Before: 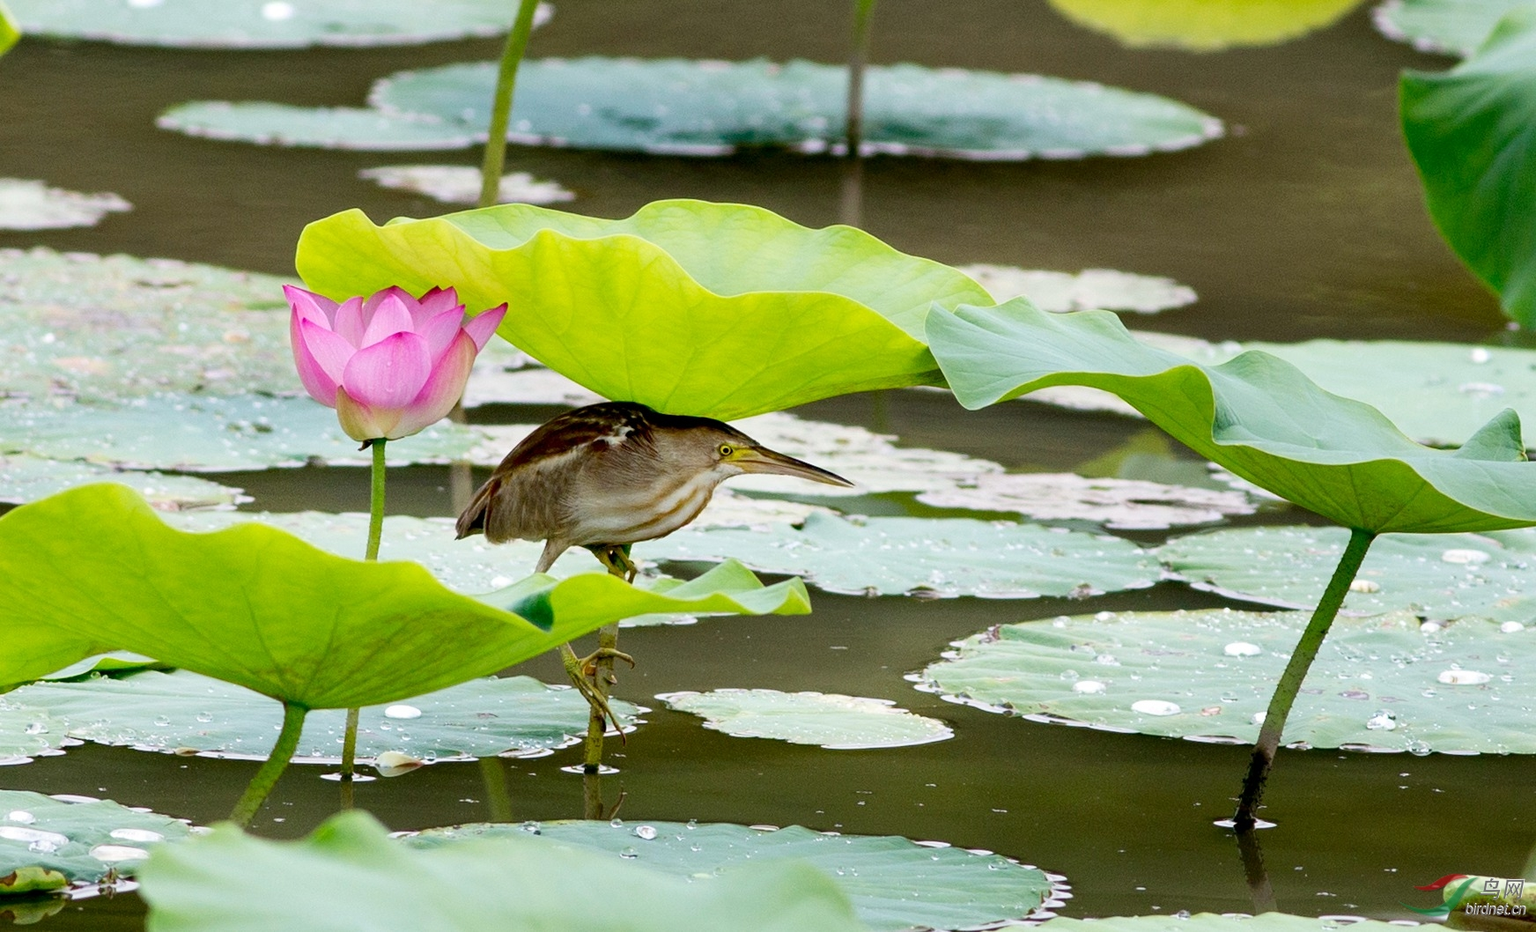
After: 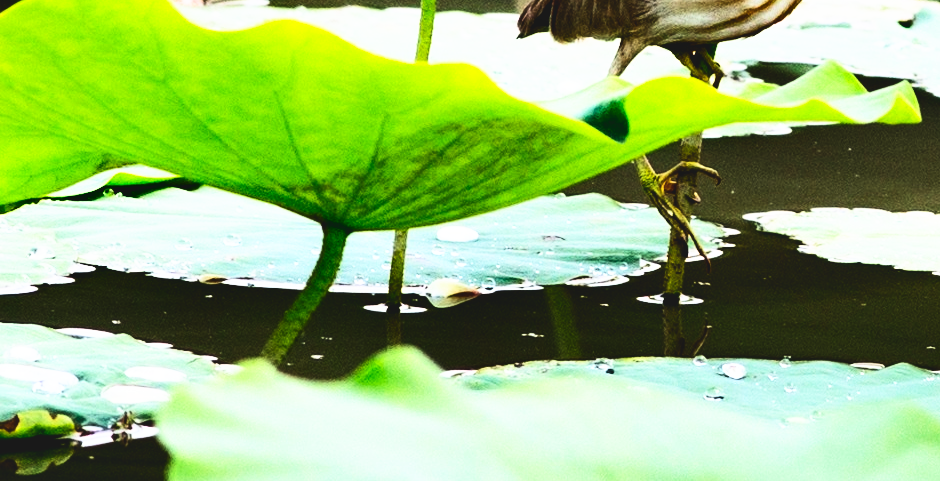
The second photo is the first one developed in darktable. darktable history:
crop and rotate: top 54.295%, right 46.046%, bottom 0.185%
shadows and highlights: shadows 52.66, soften with gaussian
base curve: curves: ch0 [(0, 0.036) (0.007, 0.037) (0.604, 0.887) (1, 1)], preserve colors none
exposure: black level correction 0.007, compensate exposure bias true, compensate highlight preservation false
contrast brightness saturation: contrast 0.328, brightness -0.071, saturation 0.17
